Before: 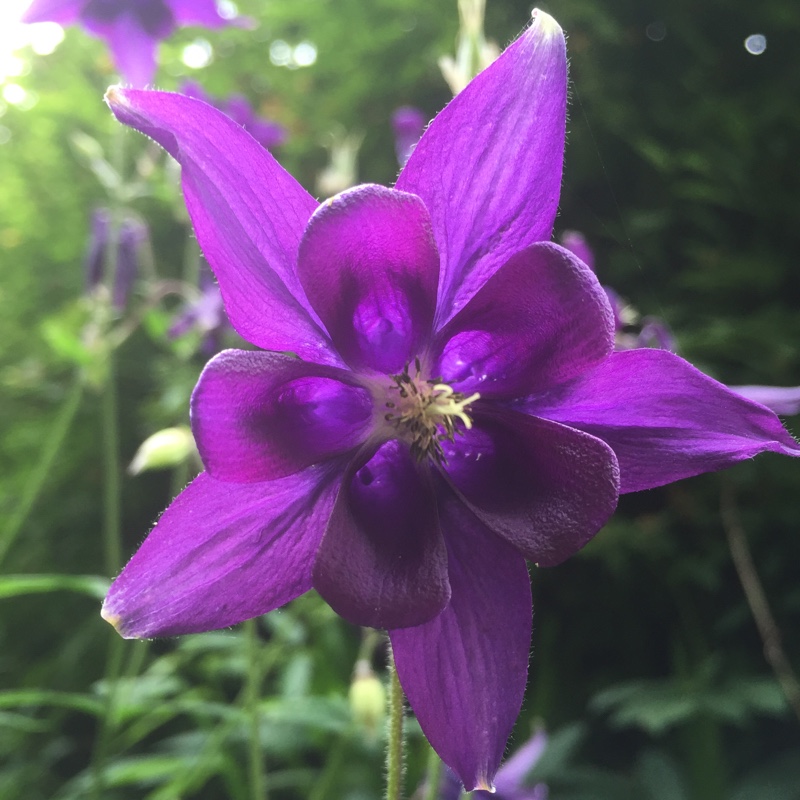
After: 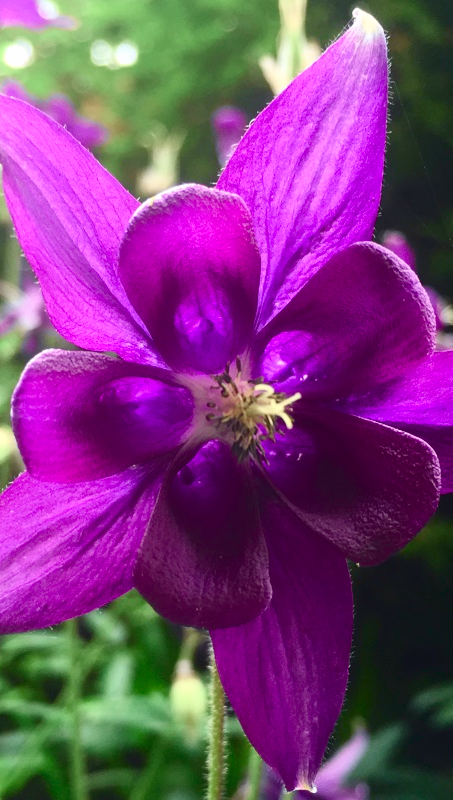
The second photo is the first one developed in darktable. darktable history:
crop and rotate: left 22.386%, right 20.973%
tone curve: curves: ch0 [(0, 0.011) (0.053, 0.026) (0.174, 0.115) (0.416, 0.417) (0.697, 0.758) (0.852, 0.902) (0.991, 0.981)]; ch1 [(0, 0) (0.264, 0.22) (0.407, 0.373) (0.463, 0.457) (0.492, 0.5) (0.512, 0.511) (0.54, 0.543) (0.585, 0.617) (0.659, 0.686) (0.78, 0.8) (1, 1)]; ch2 [(0, 0) (0.438, 0.449) (0.473, 0.469) (0.503, 0.5) (0.523, 0.534) (0.562, 0.591) (0.612, 0.627) (0.701, 0.707) (1, 1)], color space Lab, independent channels, preserve colors none
color balance rgb: linear chroma grading › global chroma 9.105%, perceptual saturation grading › global saturation 20%, perceptual saturation grading › highlights -50.12%, perceptual saturation grading › shadows 30.856%, global vibrance 5.781%, contrast 3.102%
